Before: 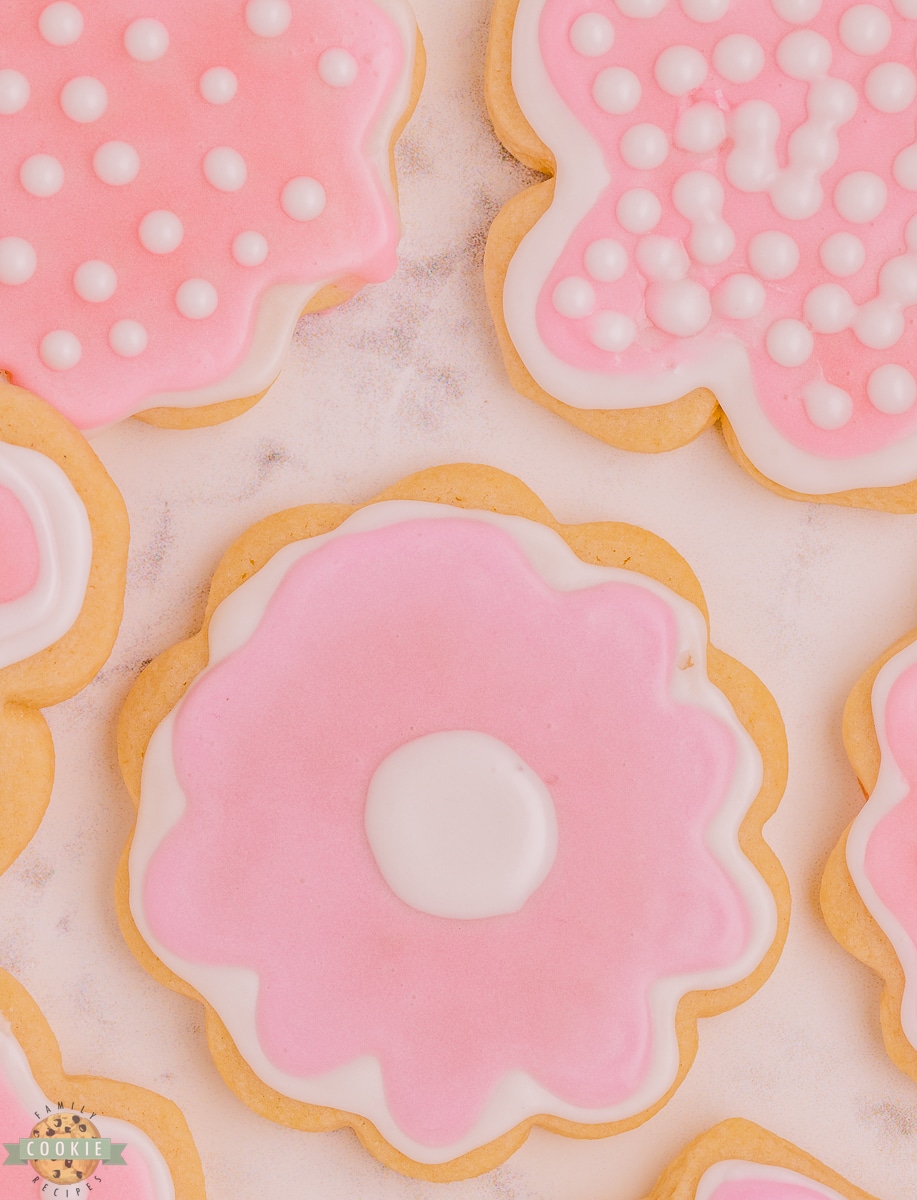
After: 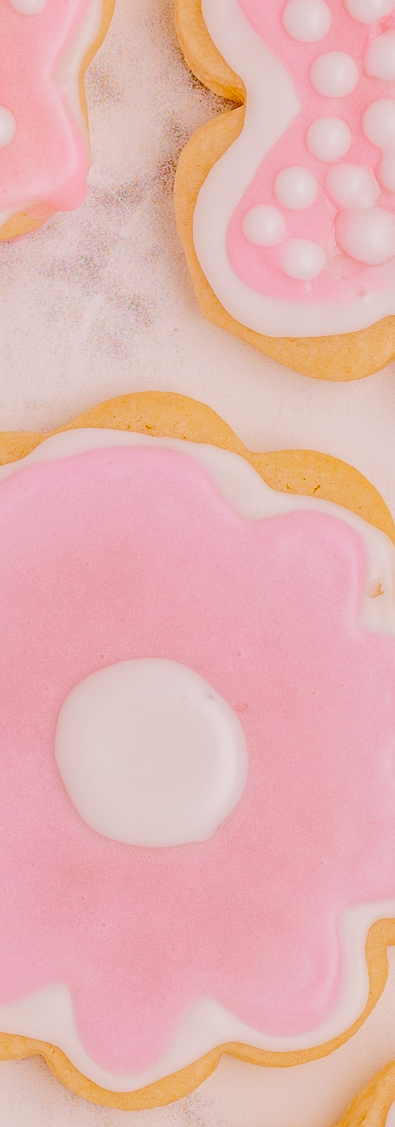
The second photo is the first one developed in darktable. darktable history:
base curve: curves: ch0 [(0, 0) (0.073, 0.04) (0.157, 0.139) (0.492, 0.492) (0.758, 0.758) (1, 1)], preserve colors none
crop: left 33.887%, top 6.011%, right 23.036%
